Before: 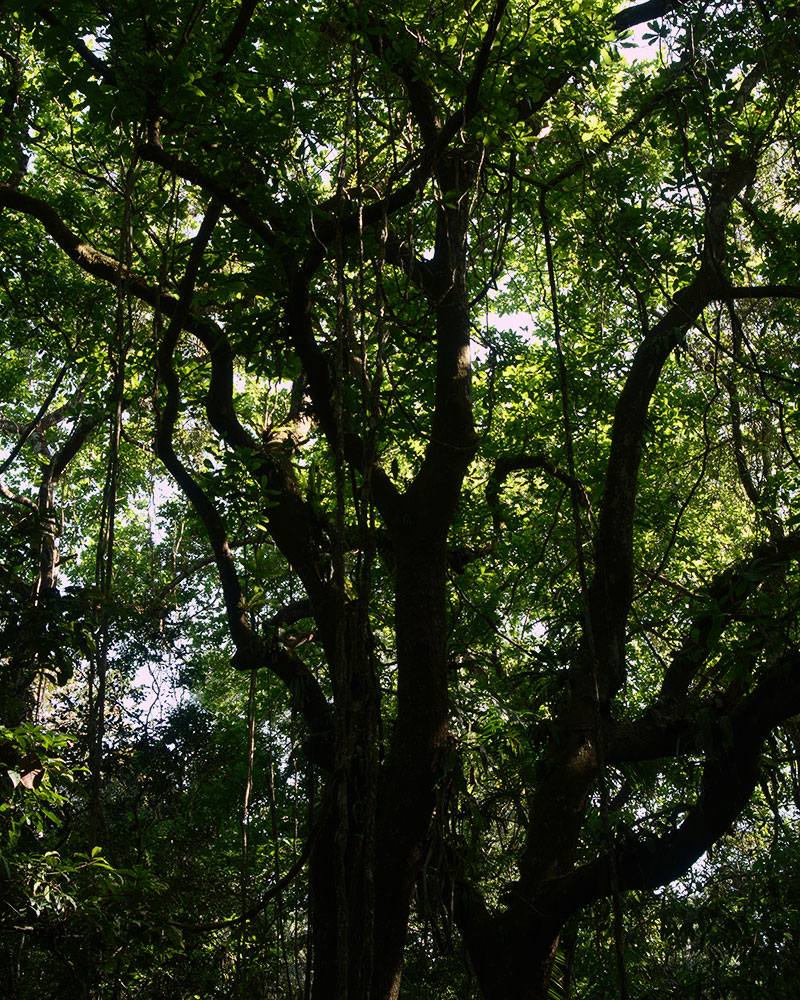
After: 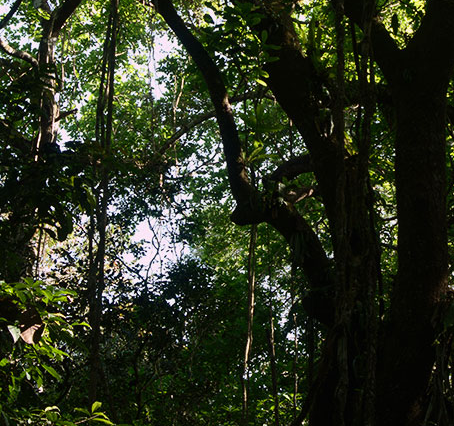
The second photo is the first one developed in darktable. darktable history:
crop: top 44.504%, right 43.195%, bottom 12.878%
